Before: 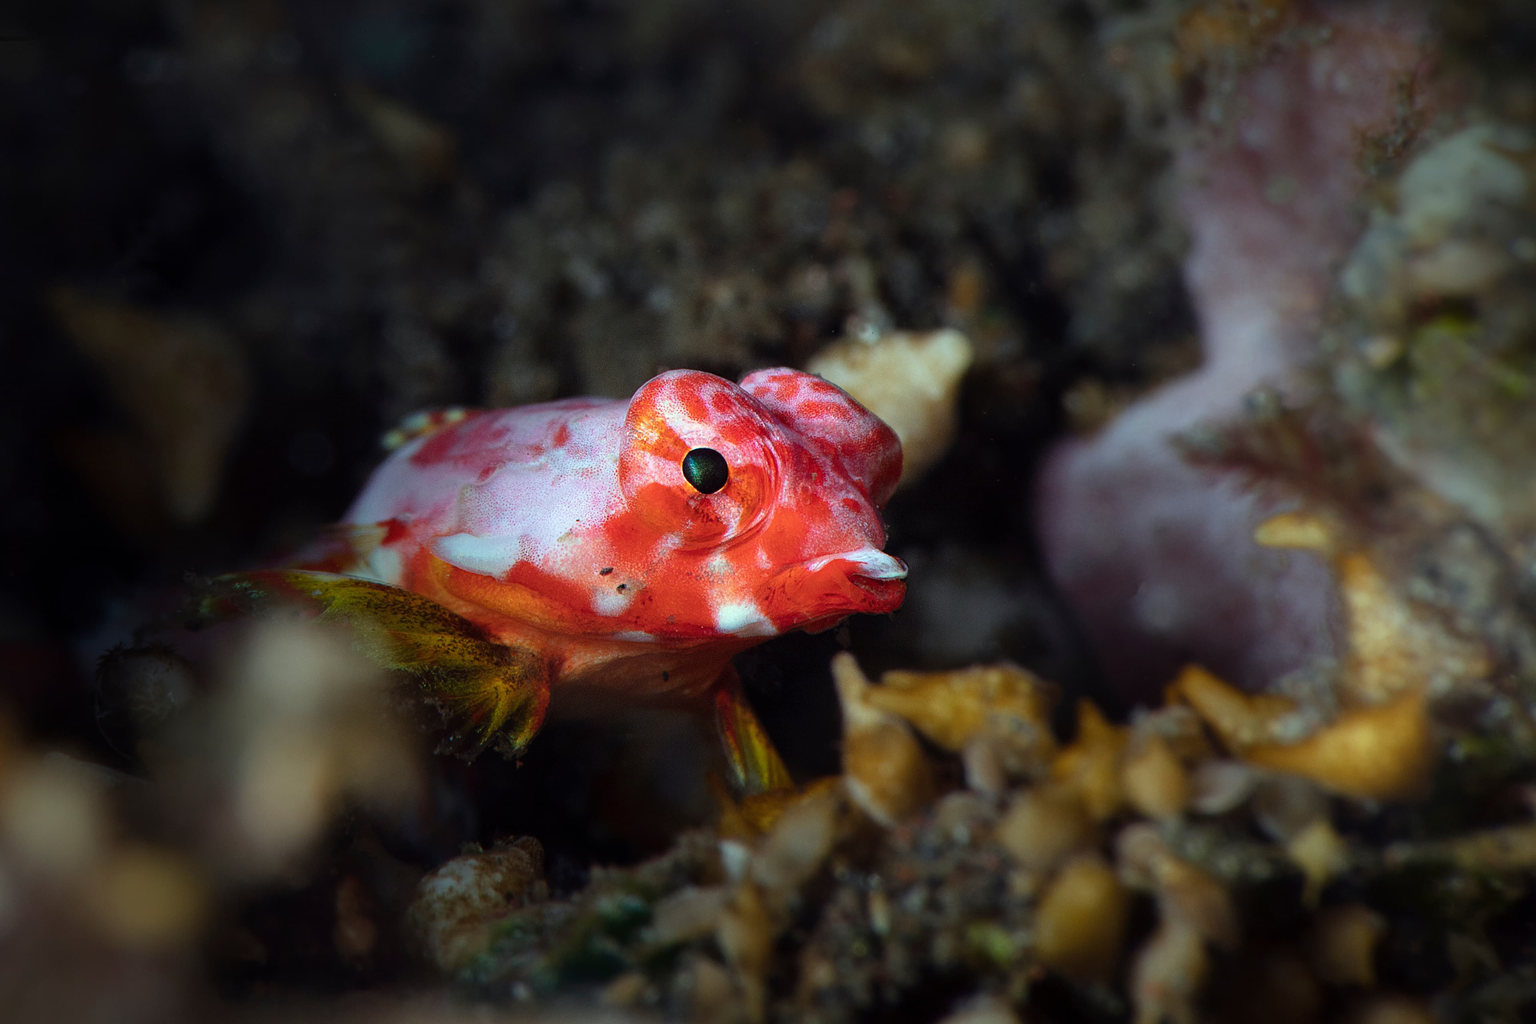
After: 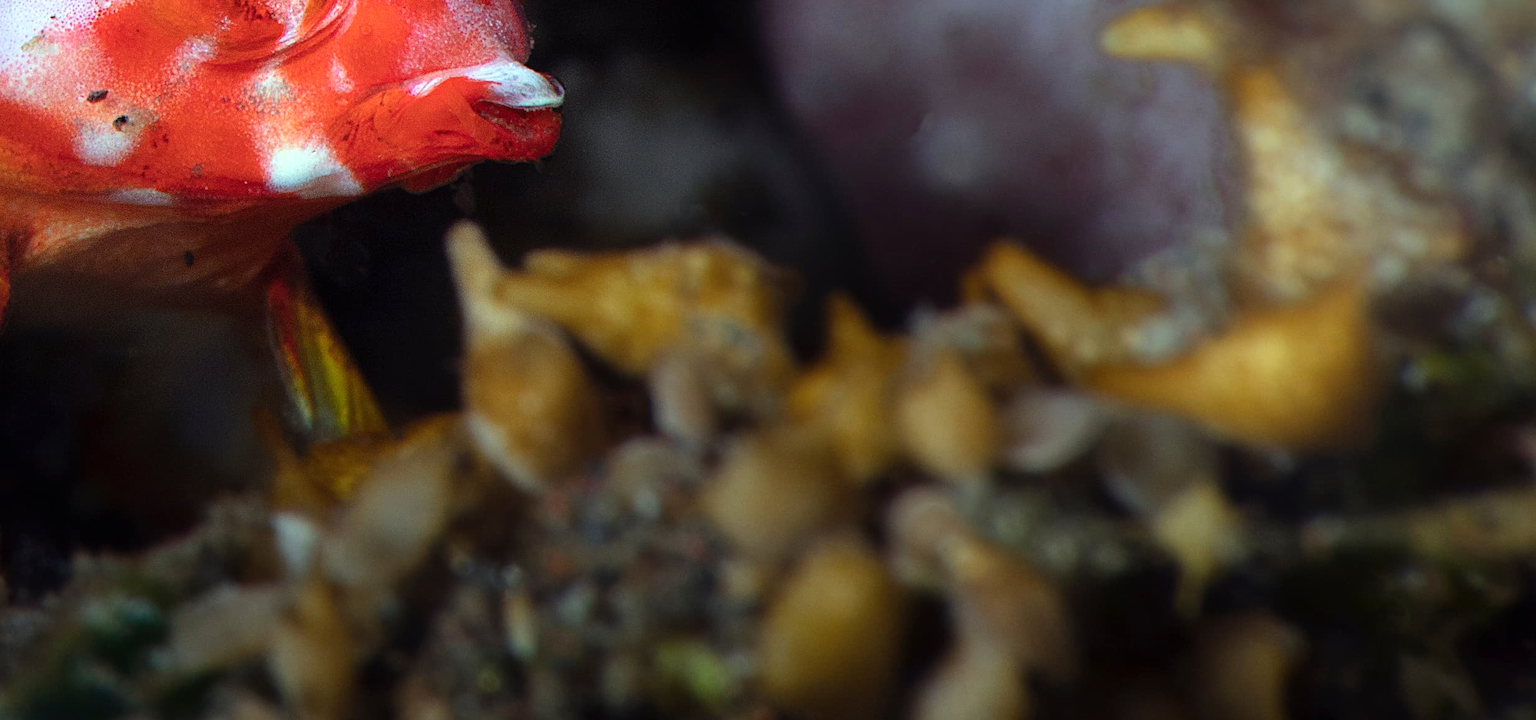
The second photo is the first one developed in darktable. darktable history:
crop and rotate: left 35.405%, top 49.754%, bottom 4.788%
exposure: black level correction 0, exposure 0.2 EV, compensate highlight preservation false
